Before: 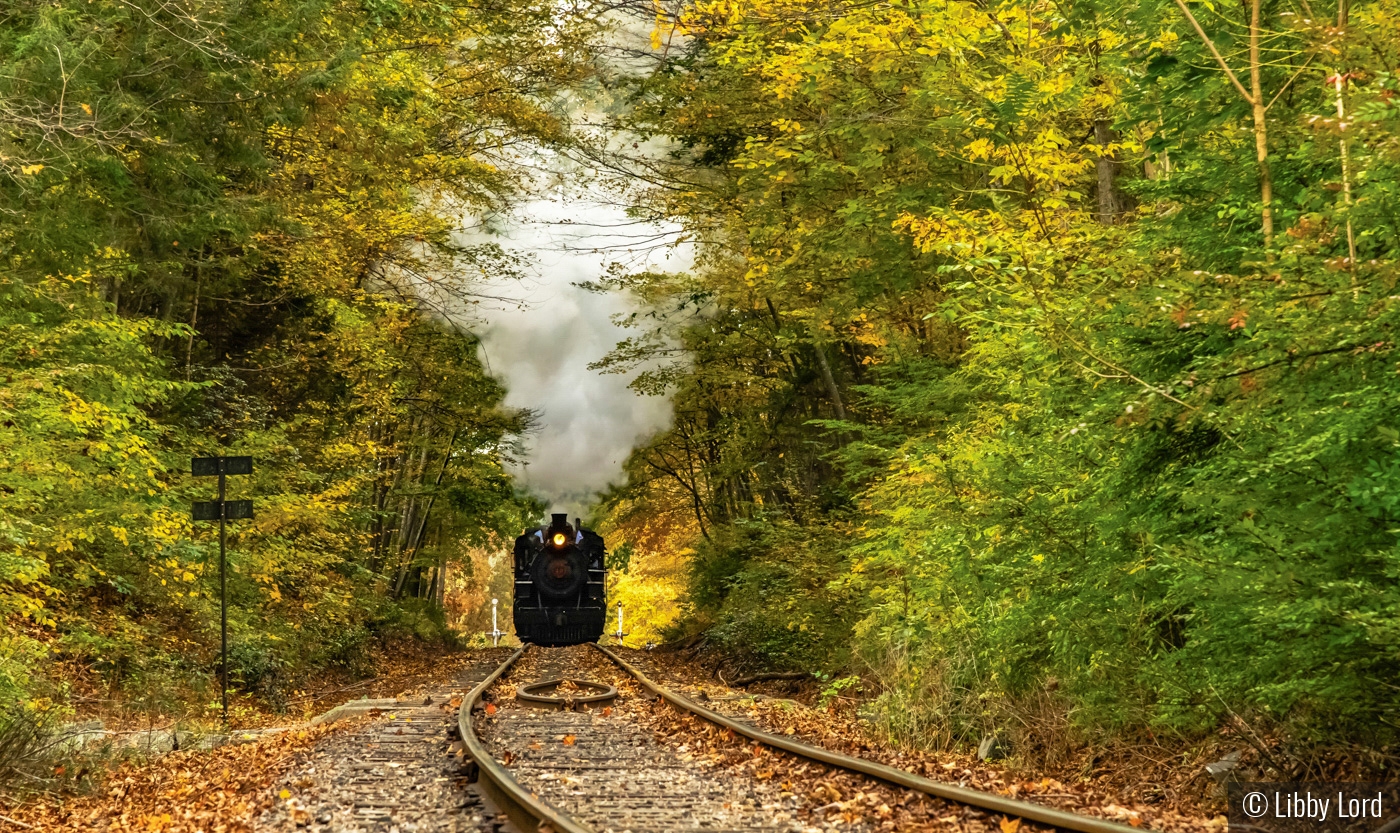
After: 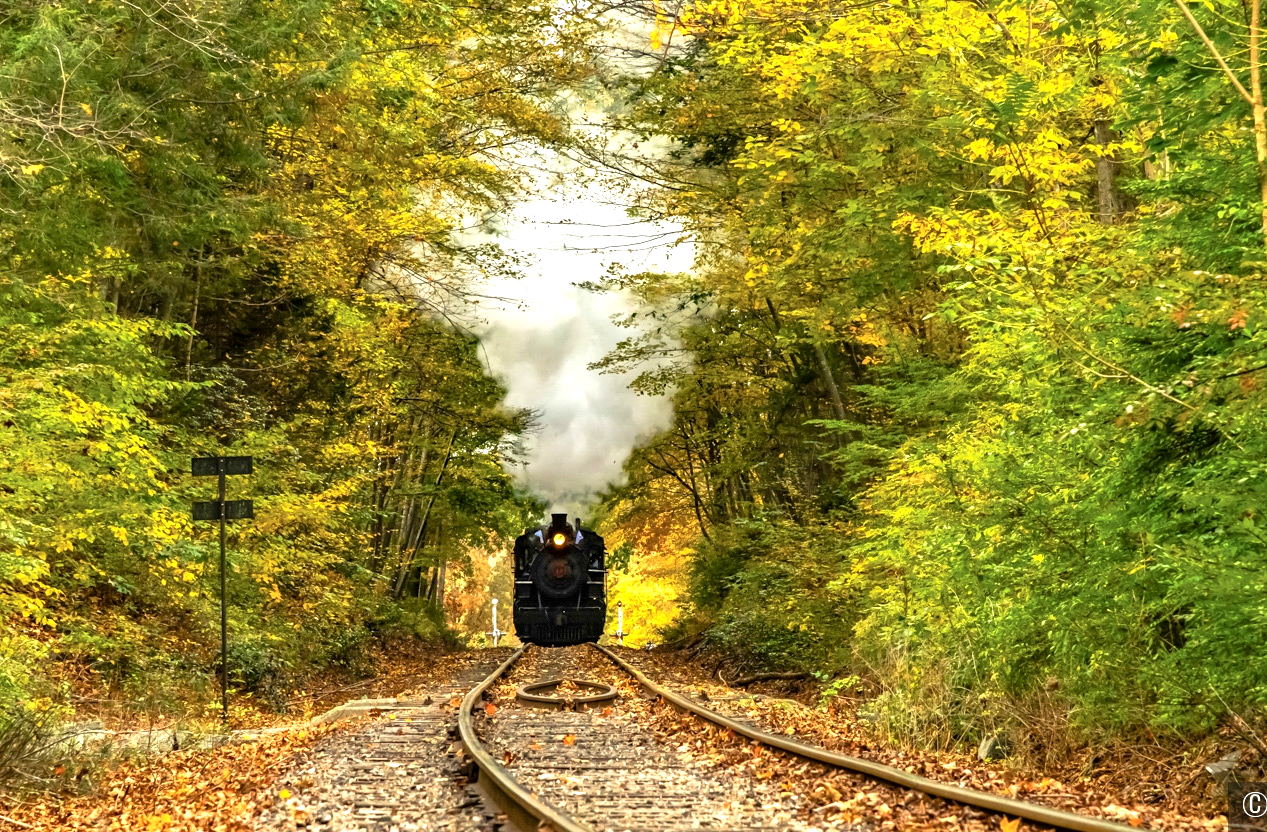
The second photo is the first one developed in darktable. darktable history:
exposure: black level correction 0.002, exposure 0.673 EV, compensate highlight preservation false
crop: right 9.494%, bottom 0.017%
